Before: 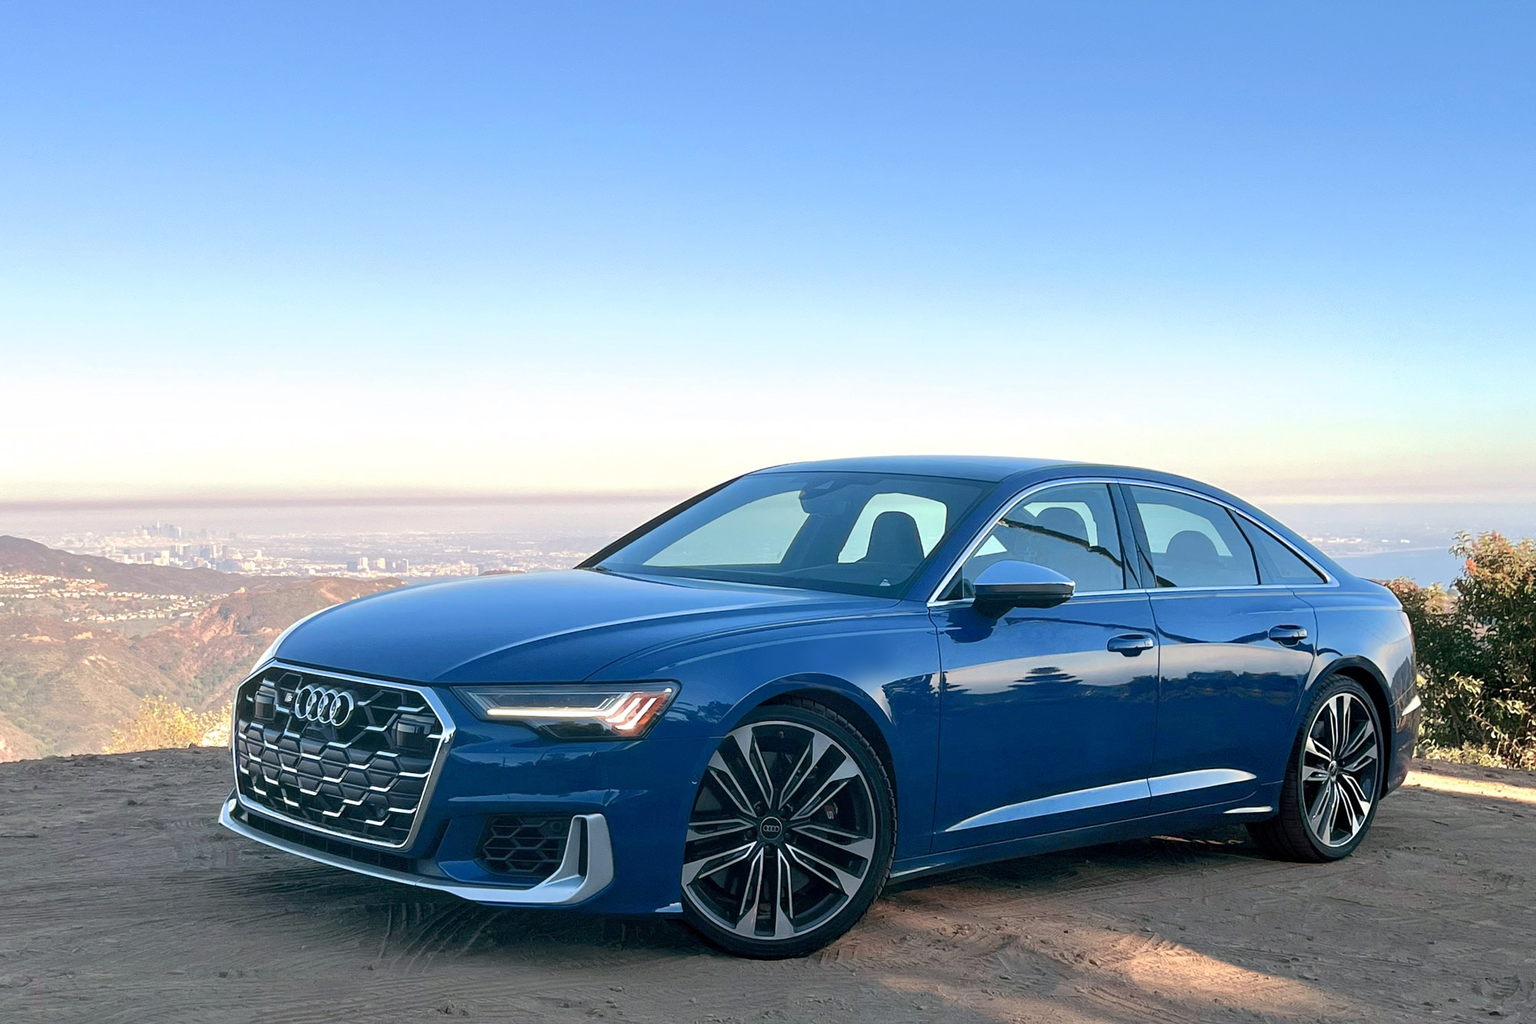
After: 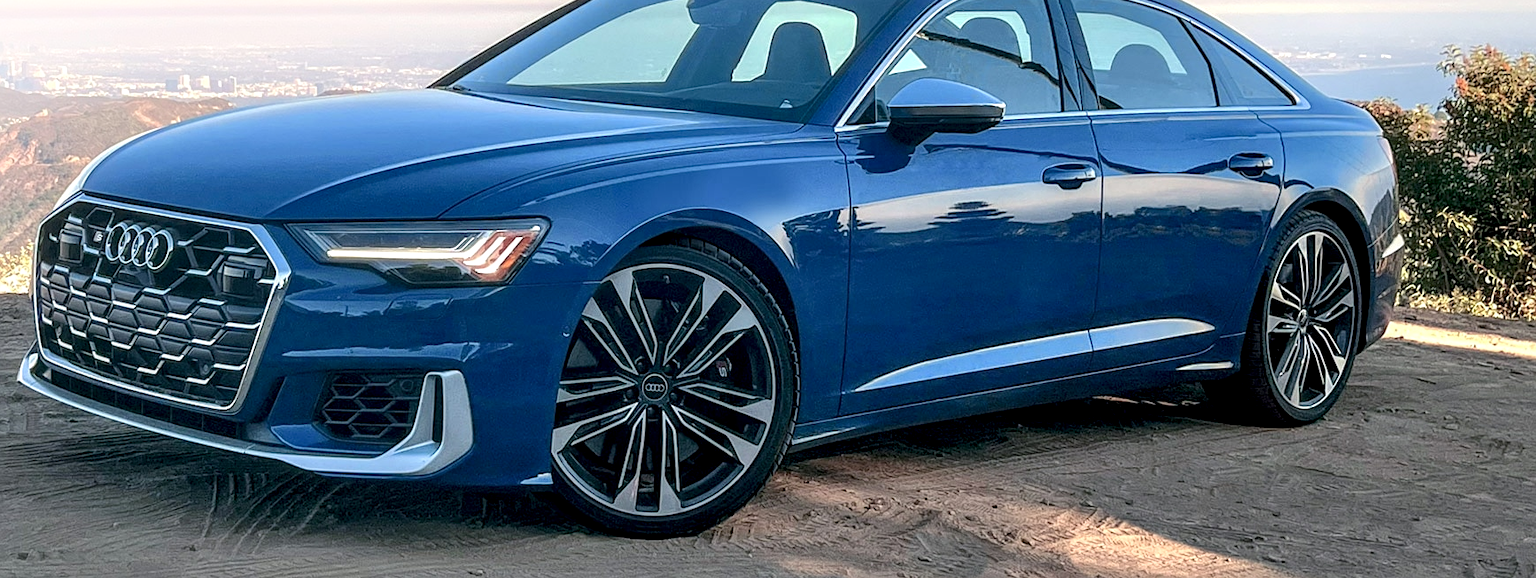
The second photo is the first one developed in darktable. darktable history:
local contrast: highlights 23%, detail 150%
shadows and highlights: highlights 72.49, soften with gaussian
sharpen: amount 0.207
crop and rotate: left 13.289%, top 48.107%, bottom 2.864%
